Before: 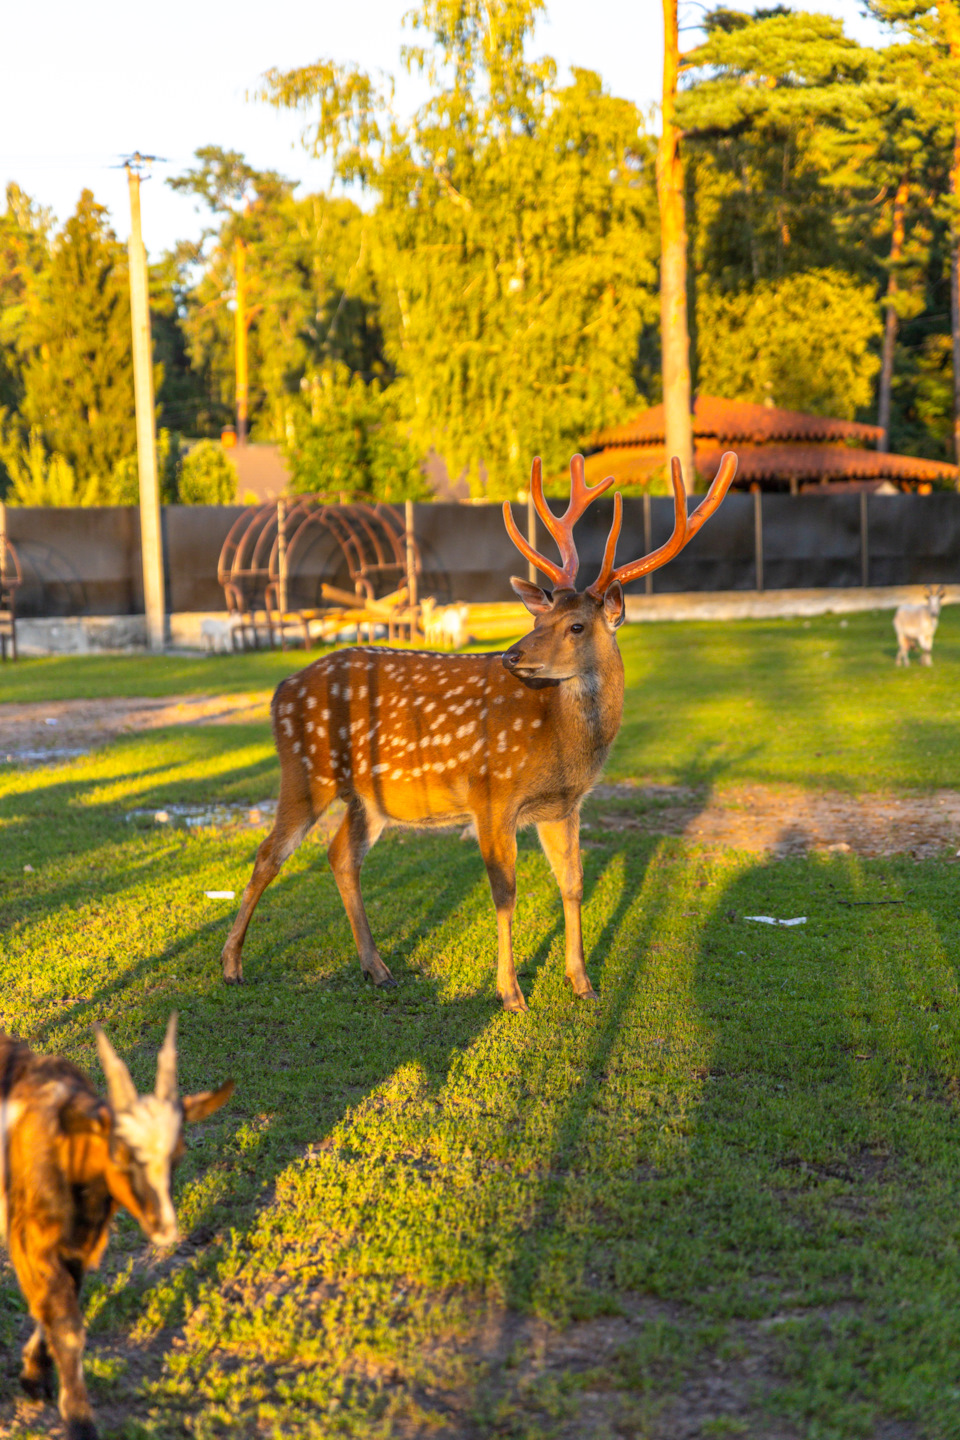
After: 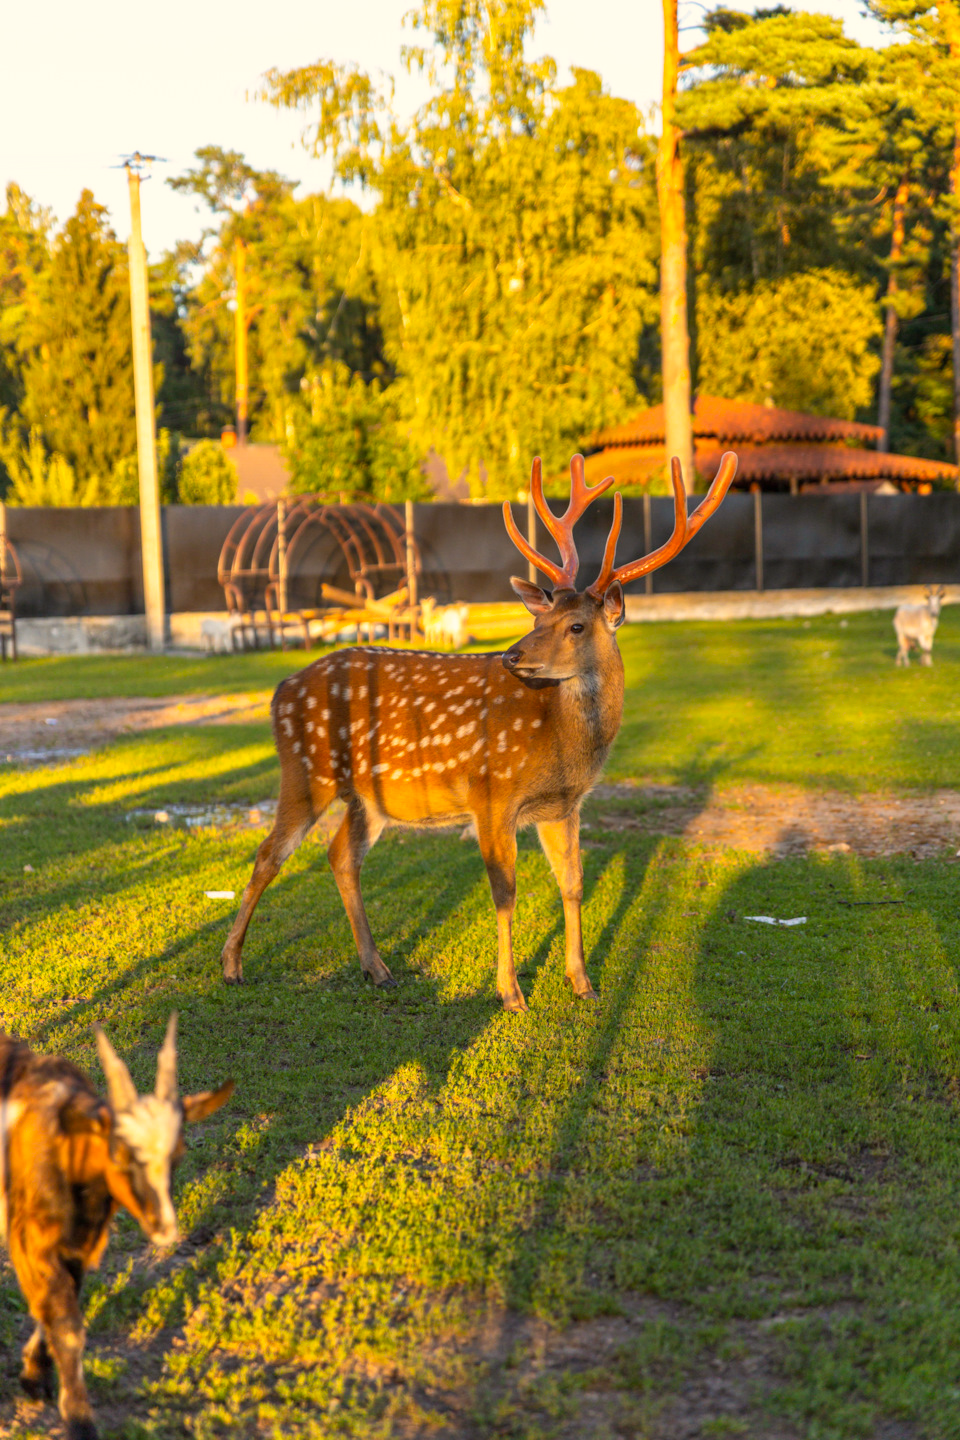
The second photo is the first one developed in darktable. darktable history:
color calibration: x 0.328, y 0.344, temperature 5652 K
